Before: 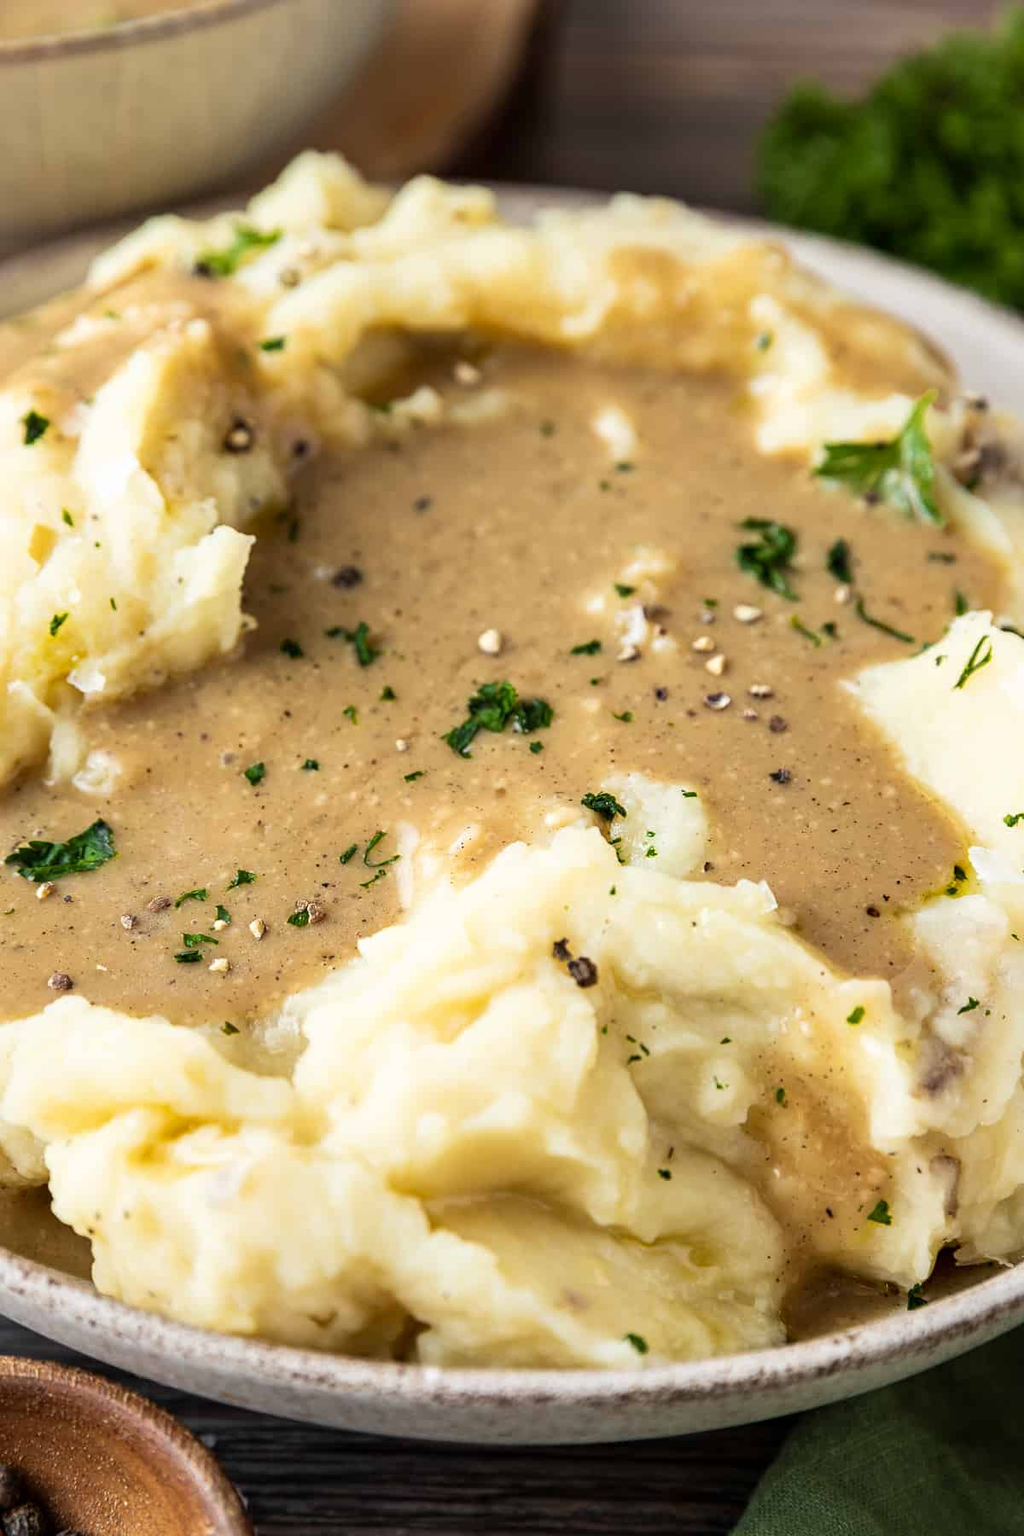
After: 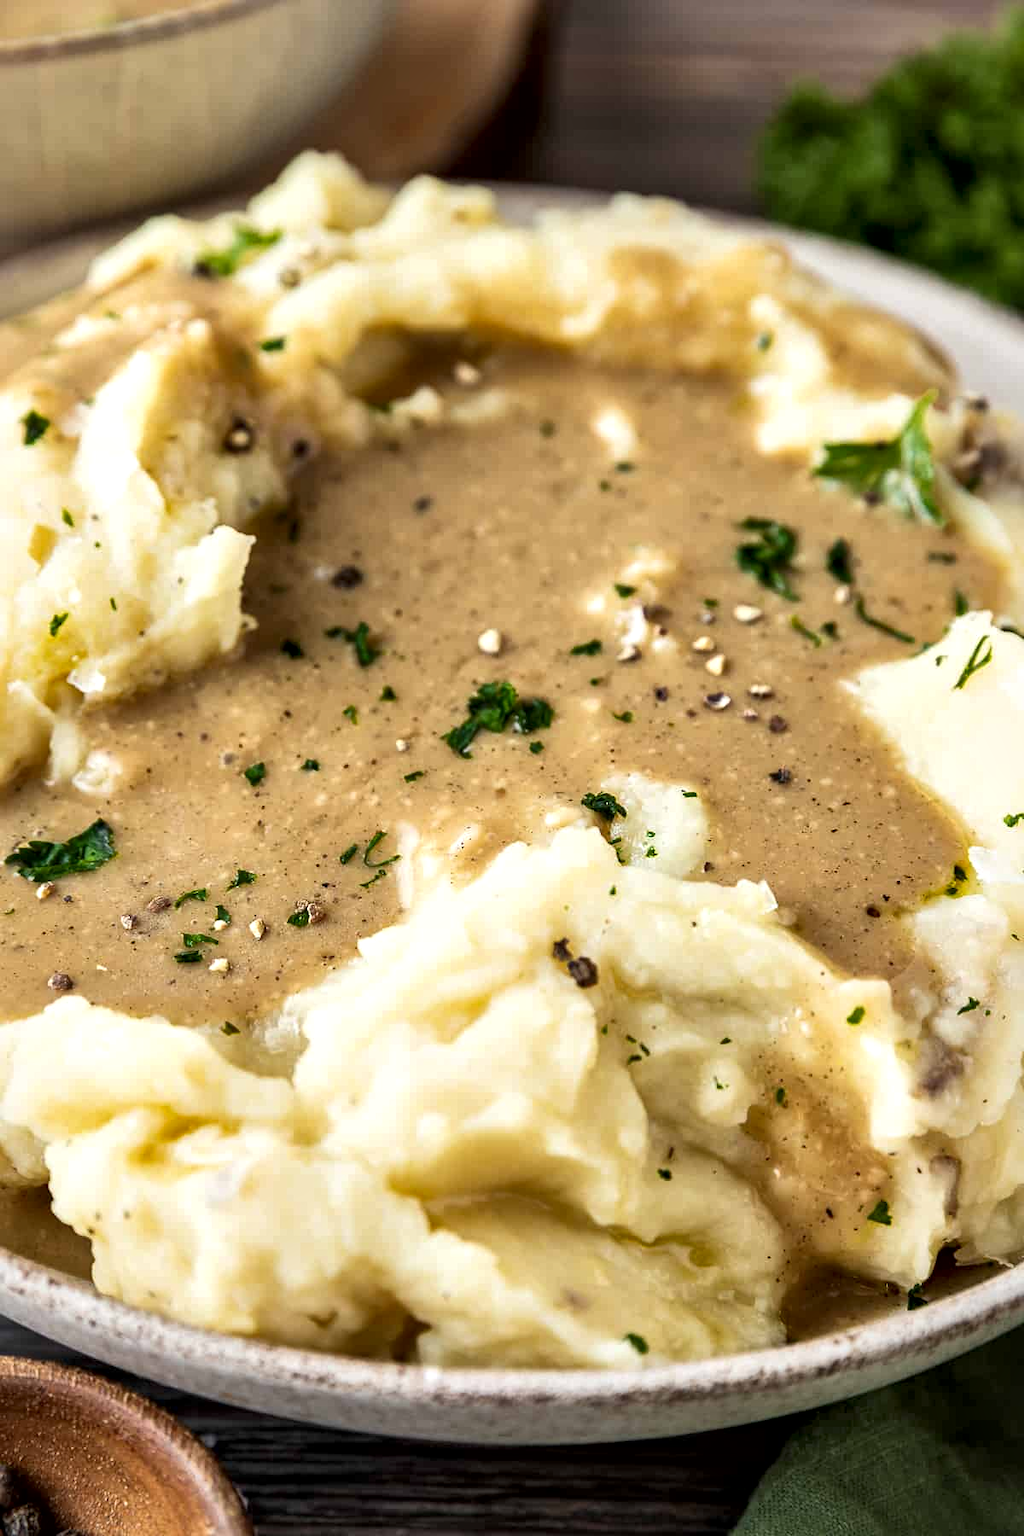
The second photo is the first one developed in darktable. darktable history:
local contrast: mode bilateral grid, contrast 50, coarseness 50, detail 150%, midtone range 0.2
